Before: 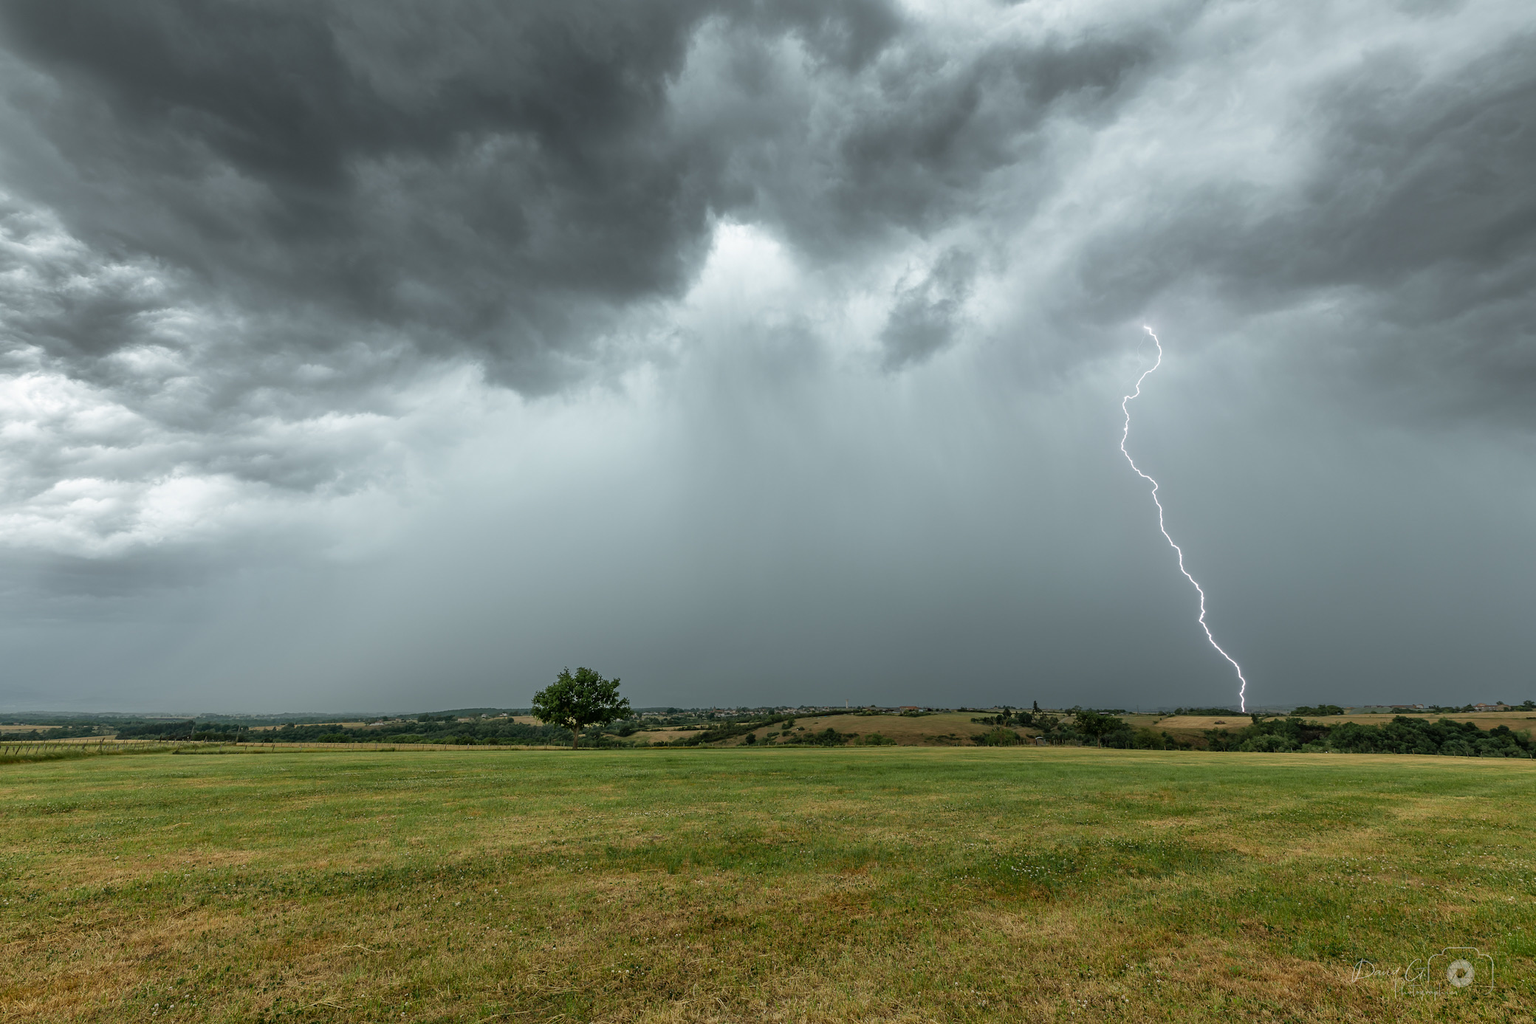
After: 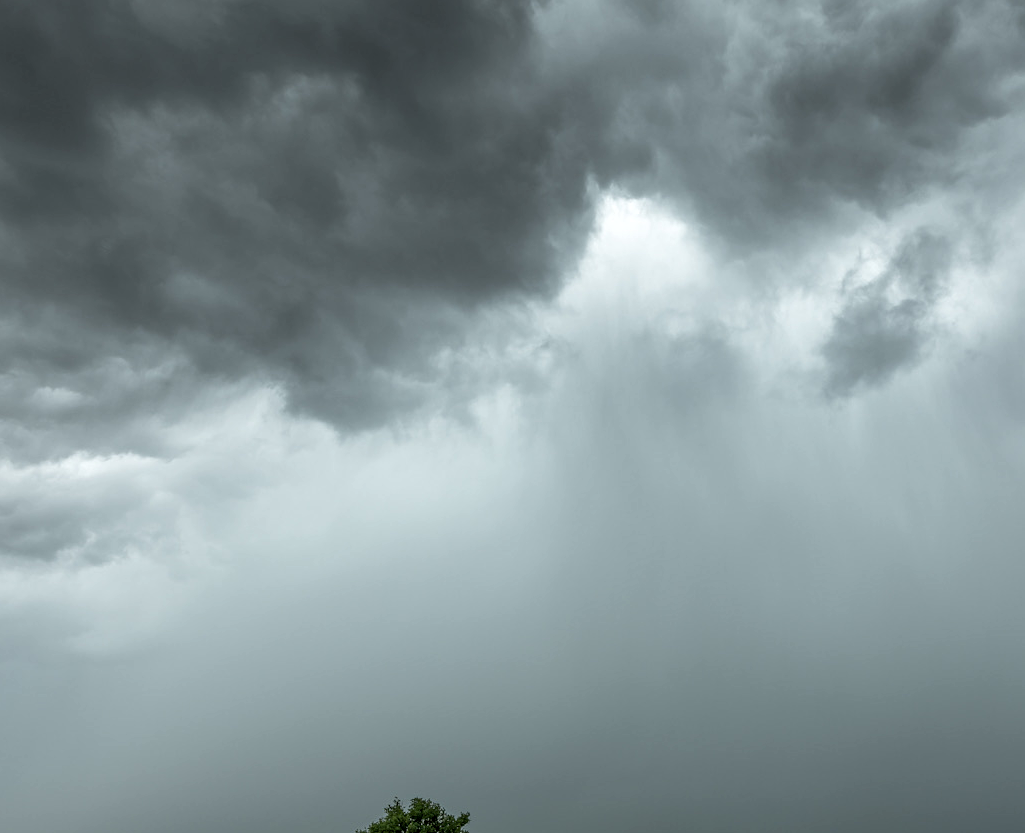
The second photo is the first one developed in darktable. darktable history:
local contrast: on, module defaults
crop: left 17.835%, top 7.675%, right 32.881%, bottom 32.213%
